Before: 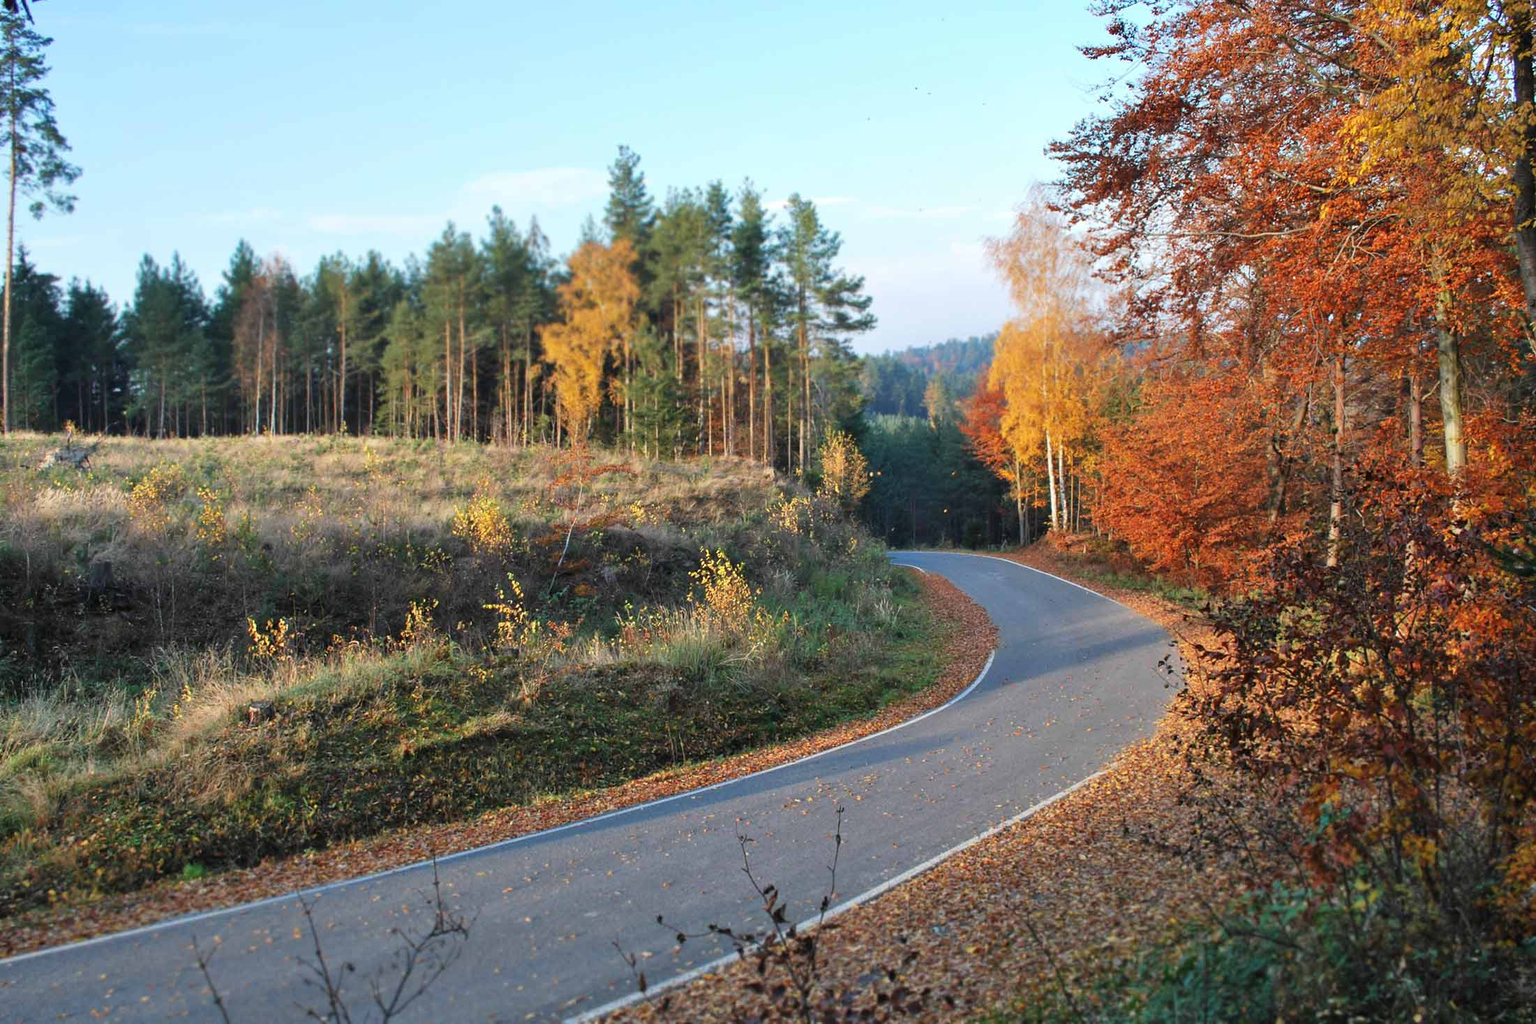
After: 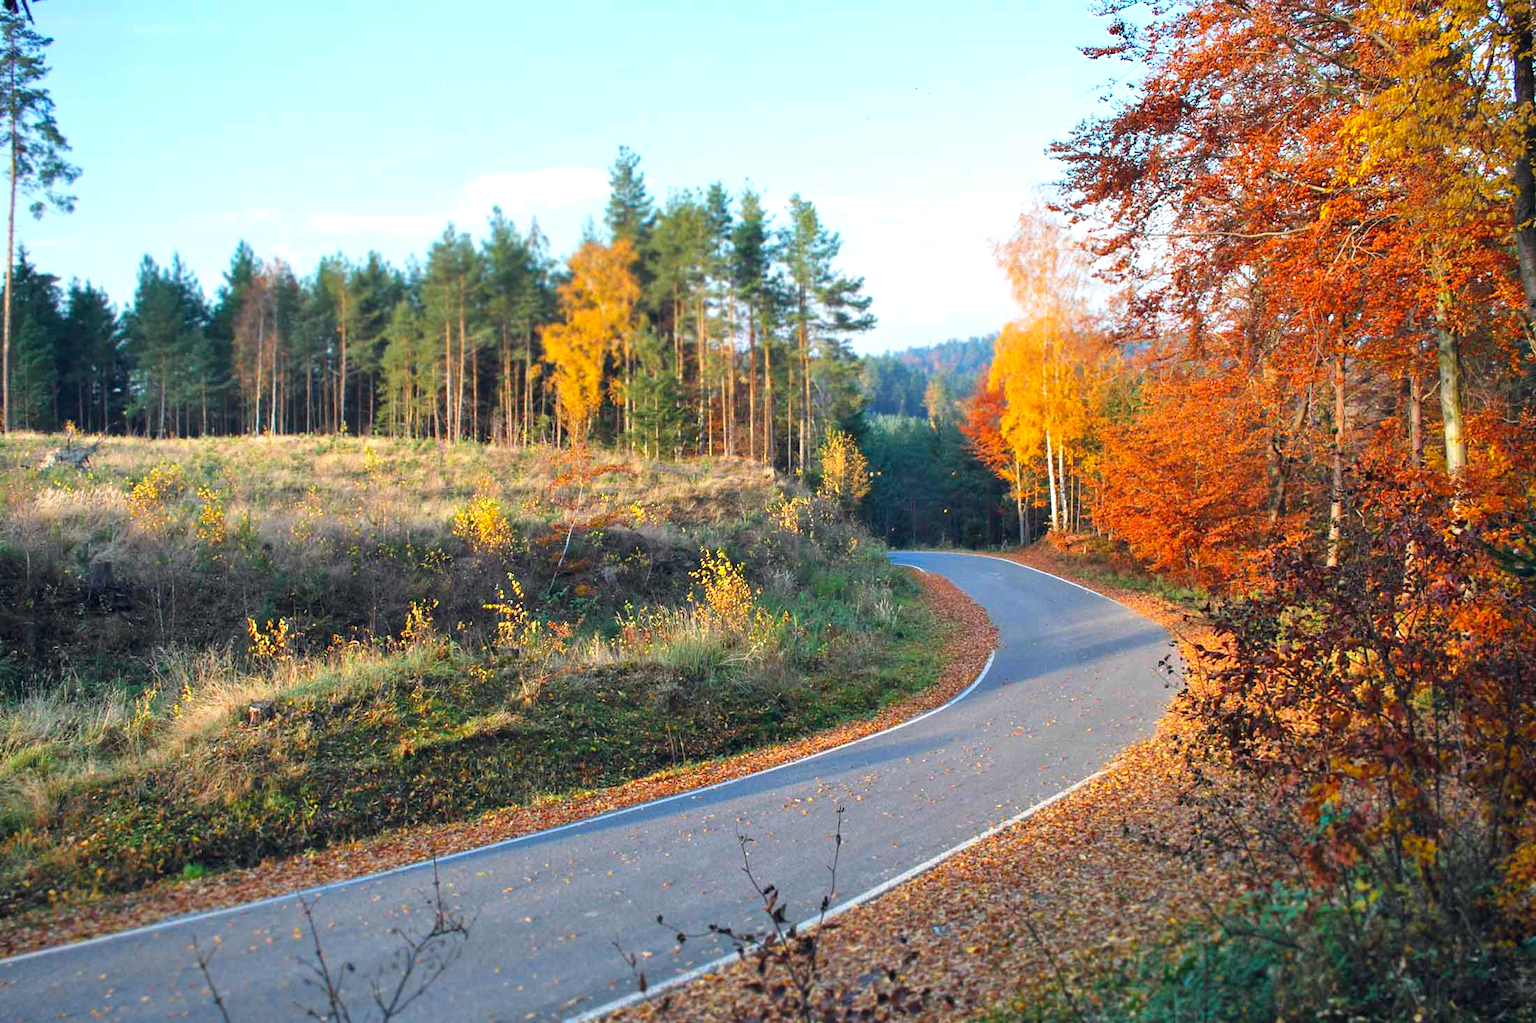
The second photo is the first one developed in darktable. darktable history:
exposure: black level correction 0.001, exposure 0.498 EV, compensate highlight preservation false
color balance rgb: shadows lift › luminance -9.652%, global offset › chroma 0.056%, global offset › hue 253.21°, perceptual saturation grading › global saturation 25.606%, perceptual brilliance grading › global brilliance 2.567%, perceptual brilliance grading › highlights -3.345%, perceptual brilliance grading › shadows 3.509%, global vibrance 3.638%
vignetting: fall-off radius 61.03%, brightness -0.315, saturation -0.057
